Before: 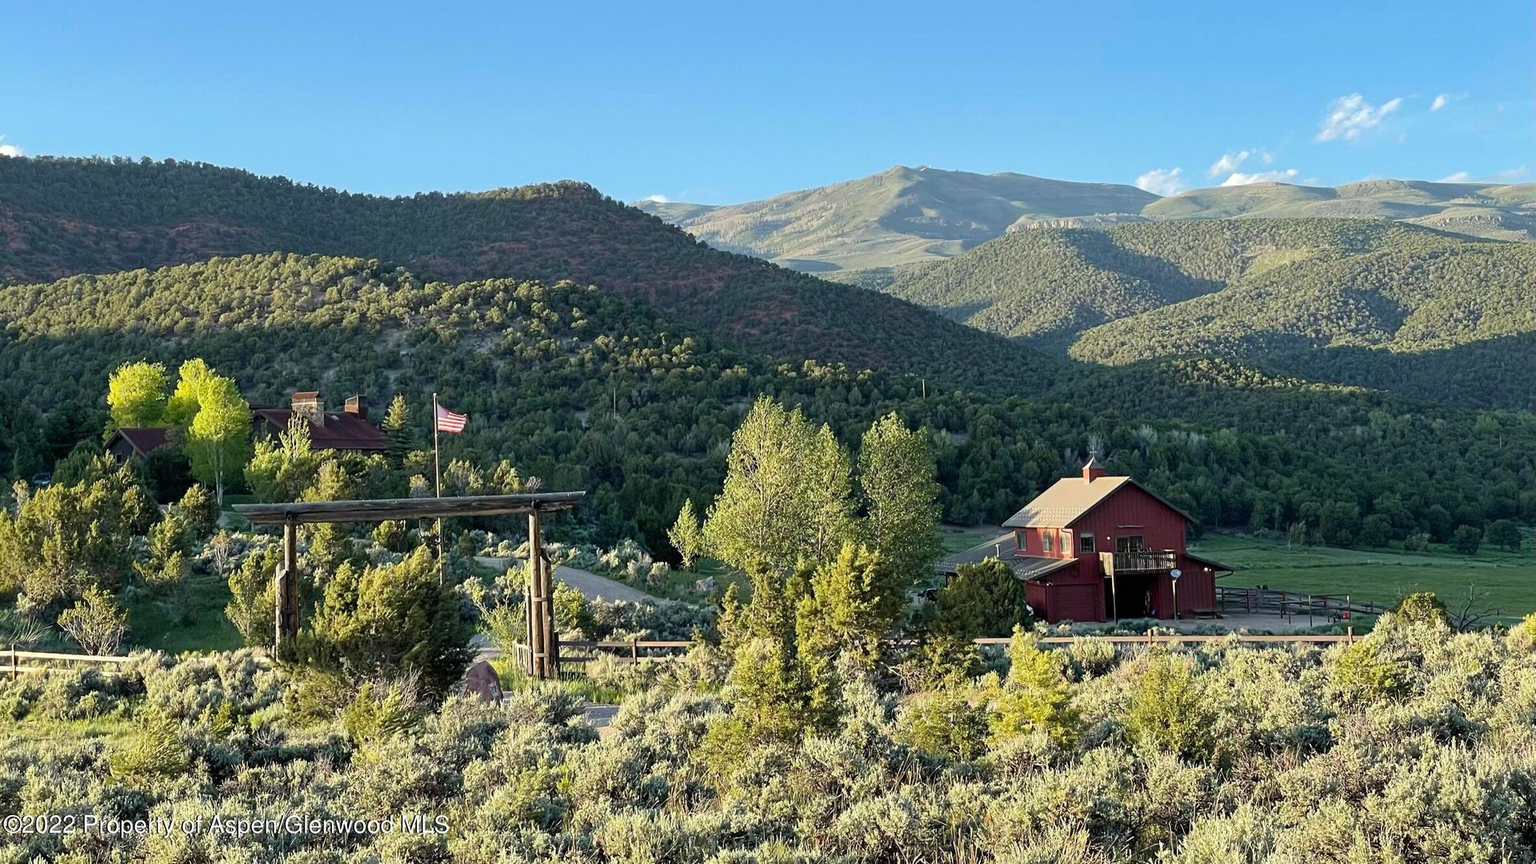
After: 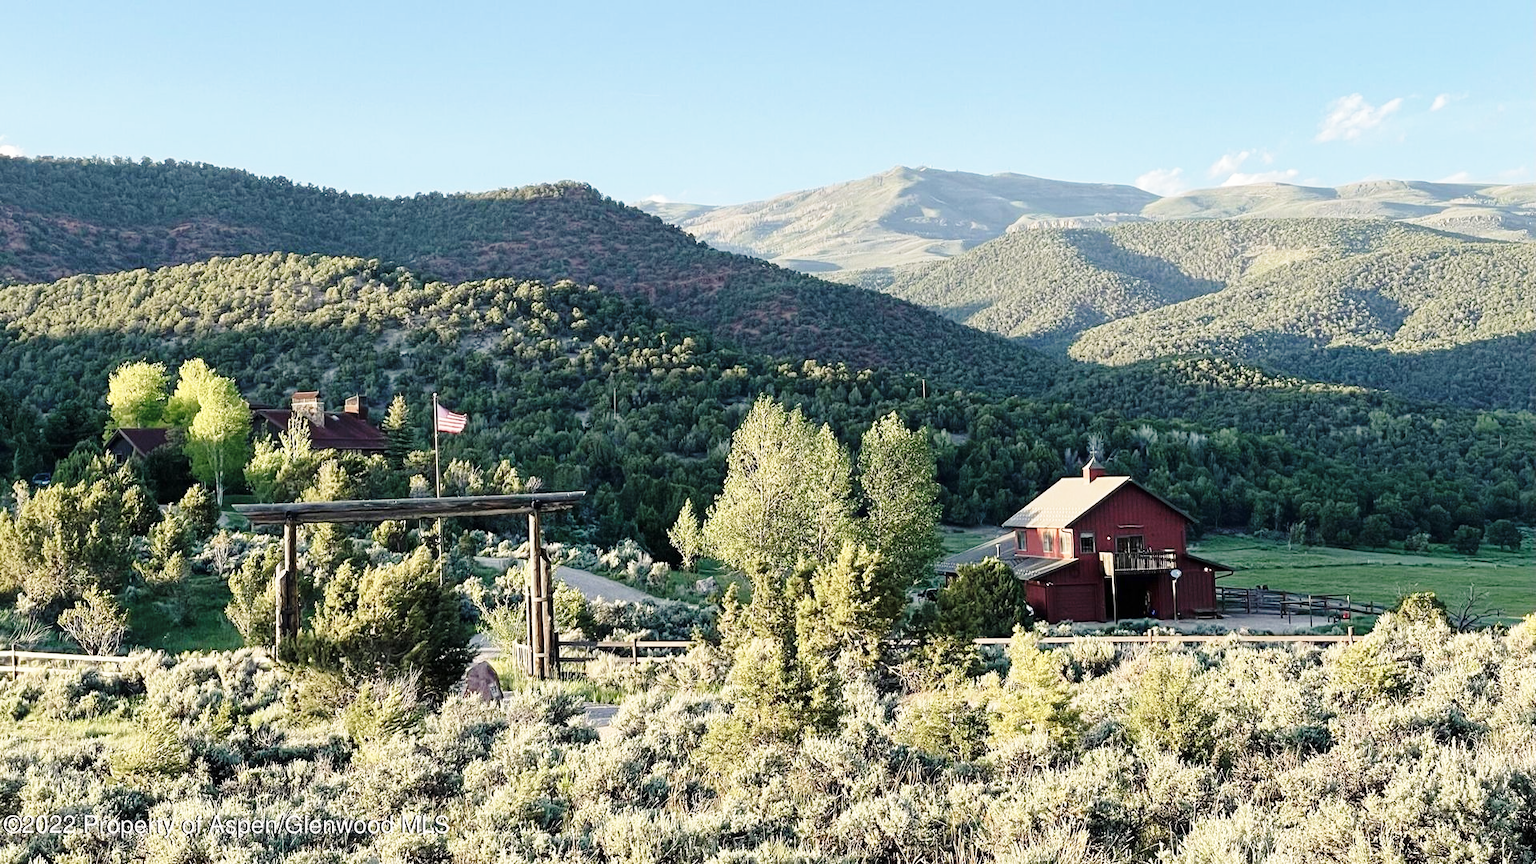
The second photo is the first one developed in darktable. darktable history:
color balance rgb: shadows lift › chroma 1.632%, shadows lift › hue 259.74°, highlights gain › chroma 1.59%, highlights gain › hue 57.5°, perceptual saturation grading › global saturation -26.837%, global vibrance 10.011%
base curve: curves: ch0 [(0, 0) (0.028, 0.03) (0.121, 0.232) (0.46, 0.748) (0.859, 0.968) (1, 1)], preserve colors none
